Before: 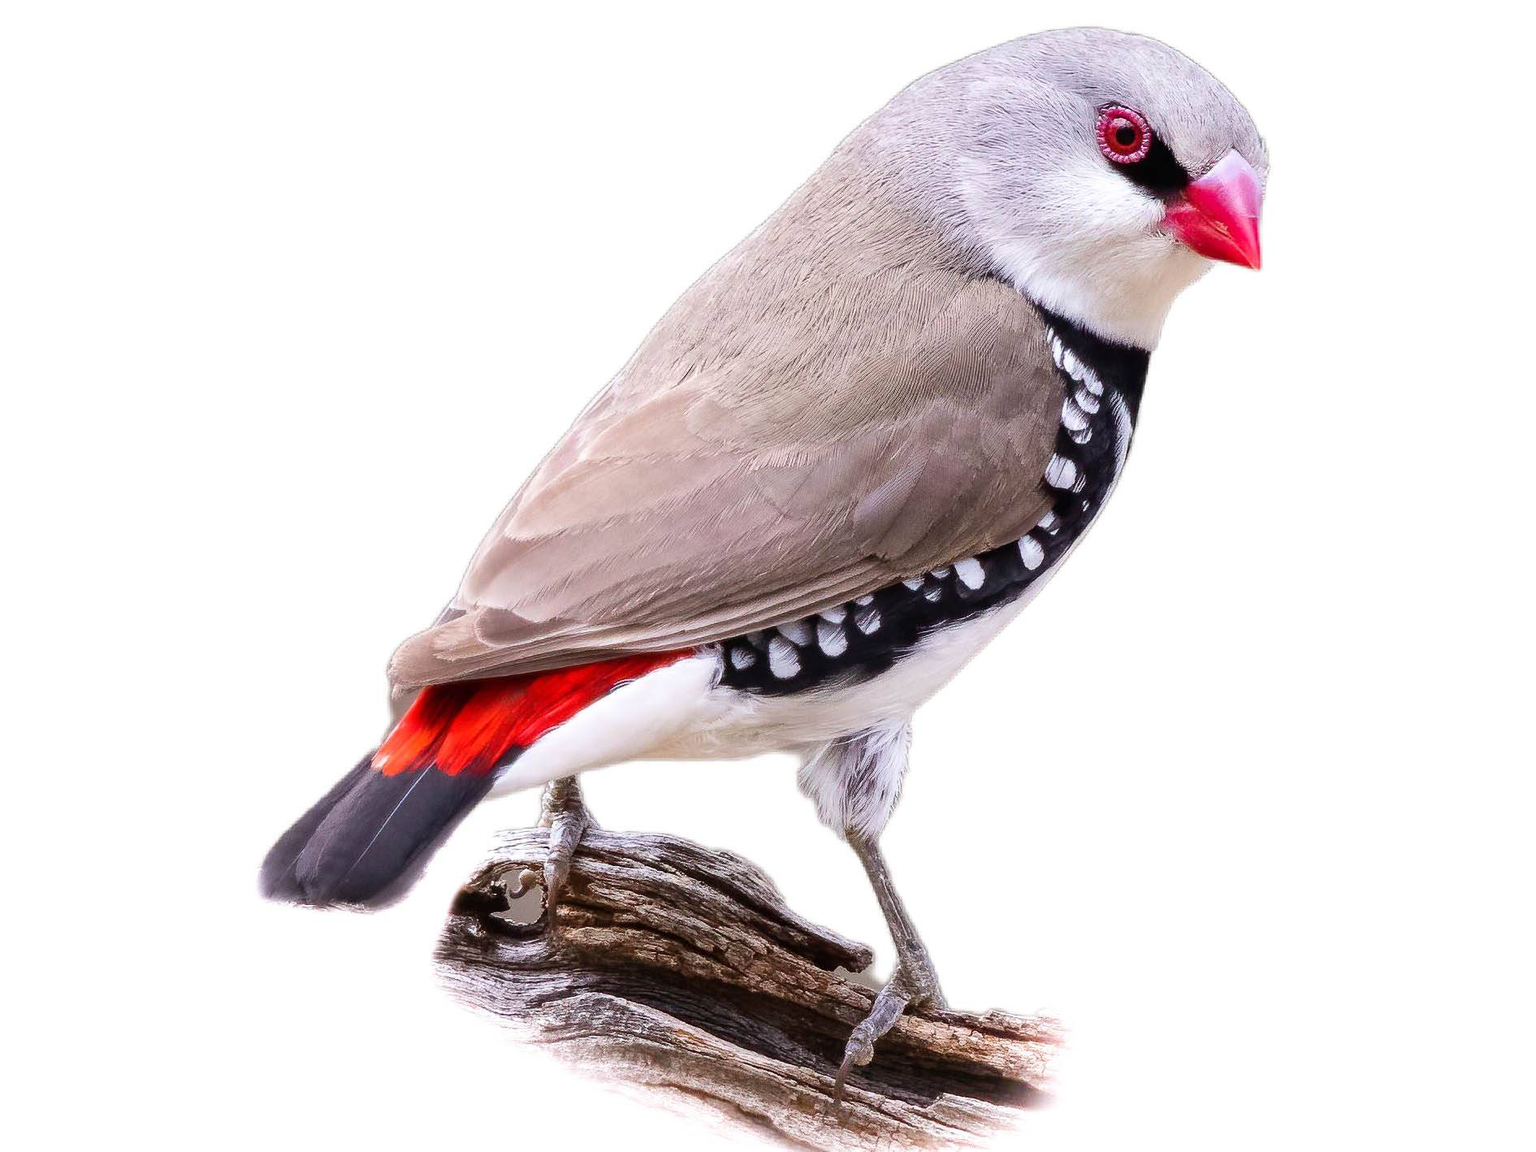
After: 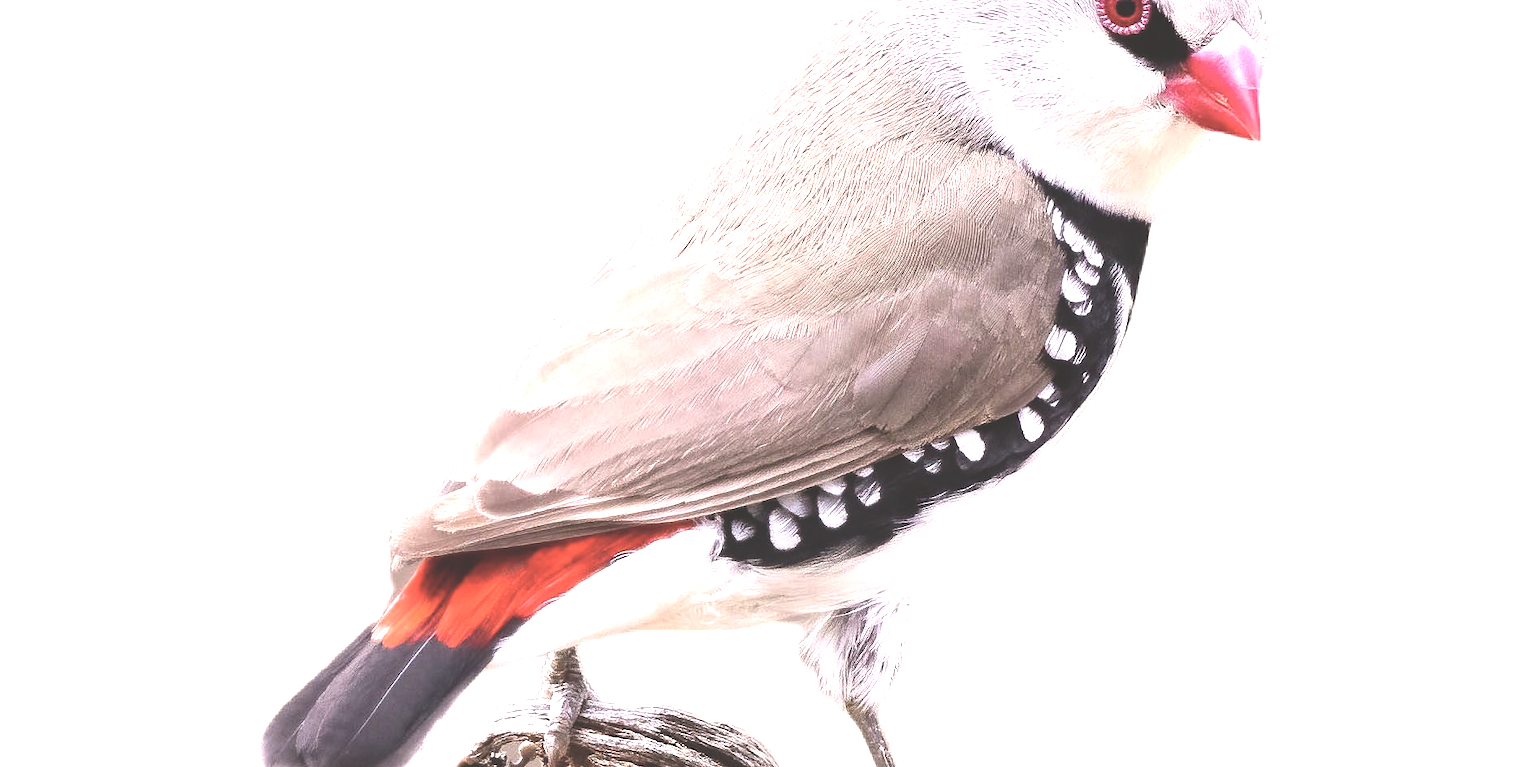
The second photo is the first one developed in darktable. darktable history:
exposure: black level correction -0.025, exposure -0.117 EV, compensate highlight preservation false
crop: top 11.166%, bottom 22.168%
levels: levels [0, 0.374, 0.749]
color correction: highlights a* 5.59, highlights b* 5.24, saturation 0.68
